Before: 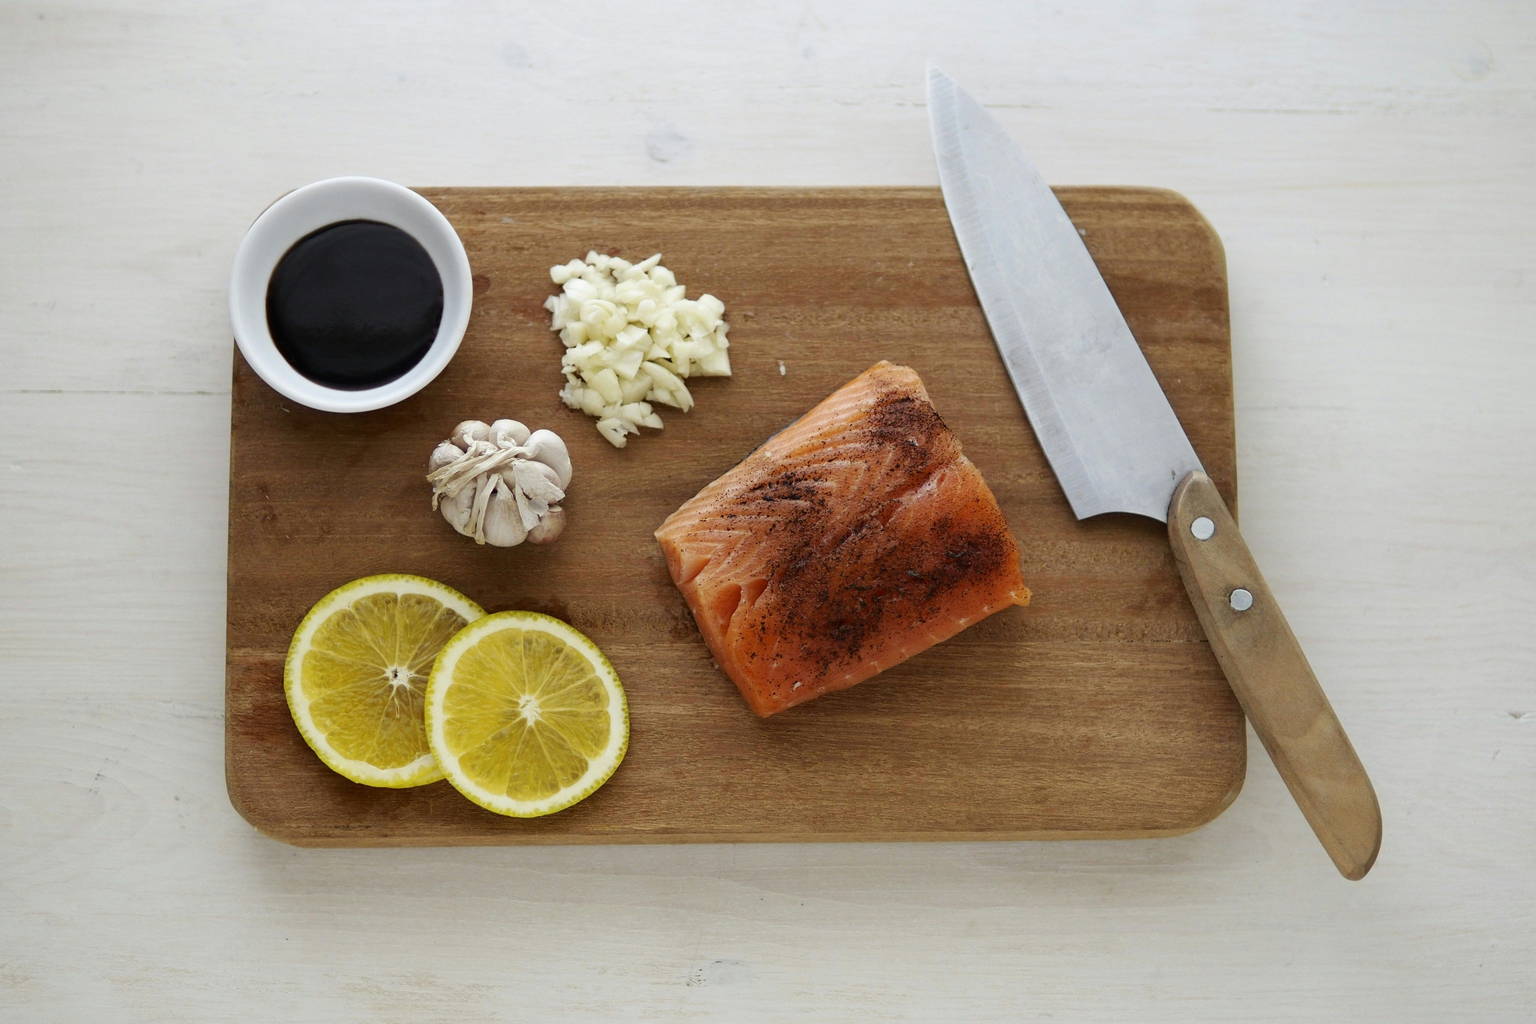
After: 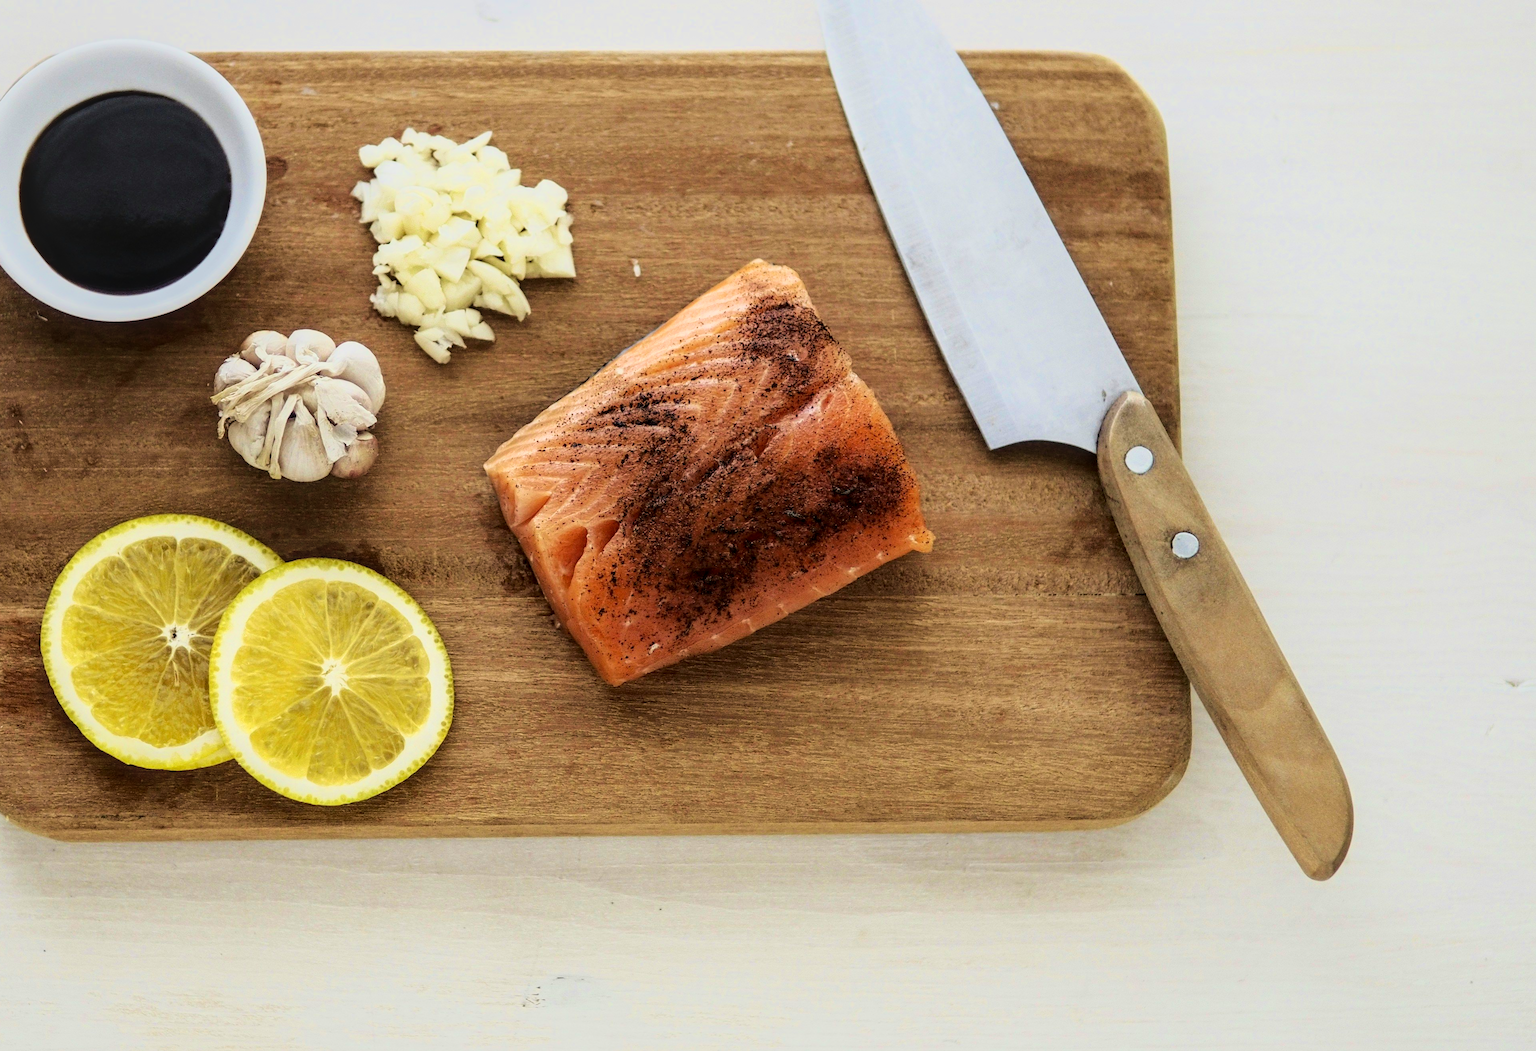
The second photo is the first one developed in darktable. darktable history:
tone curve: curves: ch0 [(0.003, 0.003) (0.104, 0.069) (0.236, 0.218) (0.401, 0.443) (0.495, 0.55) (0.625, 0.67) (0.819, 0.841) (0.96, 0.899)]; ch1 [(0, 0) (0.161, 0.092) (0.37, 0.302) (0.424, 0.402) (0.45, 0.466) (0.495, 0.506) (0.573, 0.571) (0.638, 0.641) (0.751, 0.741) (1, 1)]; ch2 [(0, 0) (0.352, 0.403) (0.466, 0.443) (0.524, 0.501) (0.56, 0.556) (1, 1)]
velvia: on, module defaults
tone equalizer: -8 EV -0.413 EV, -7 EV -0.394 EV, -6 EV -0.366 EV, -5 EV -0.226 EV, -3 EV 0.24 EV, -2 EV 0.347 EV, -1 EV 0.382 EV, +0 EV 0.424 EV
crop: left 16.282%, top 14.081%
local contrast: on, module defaults
